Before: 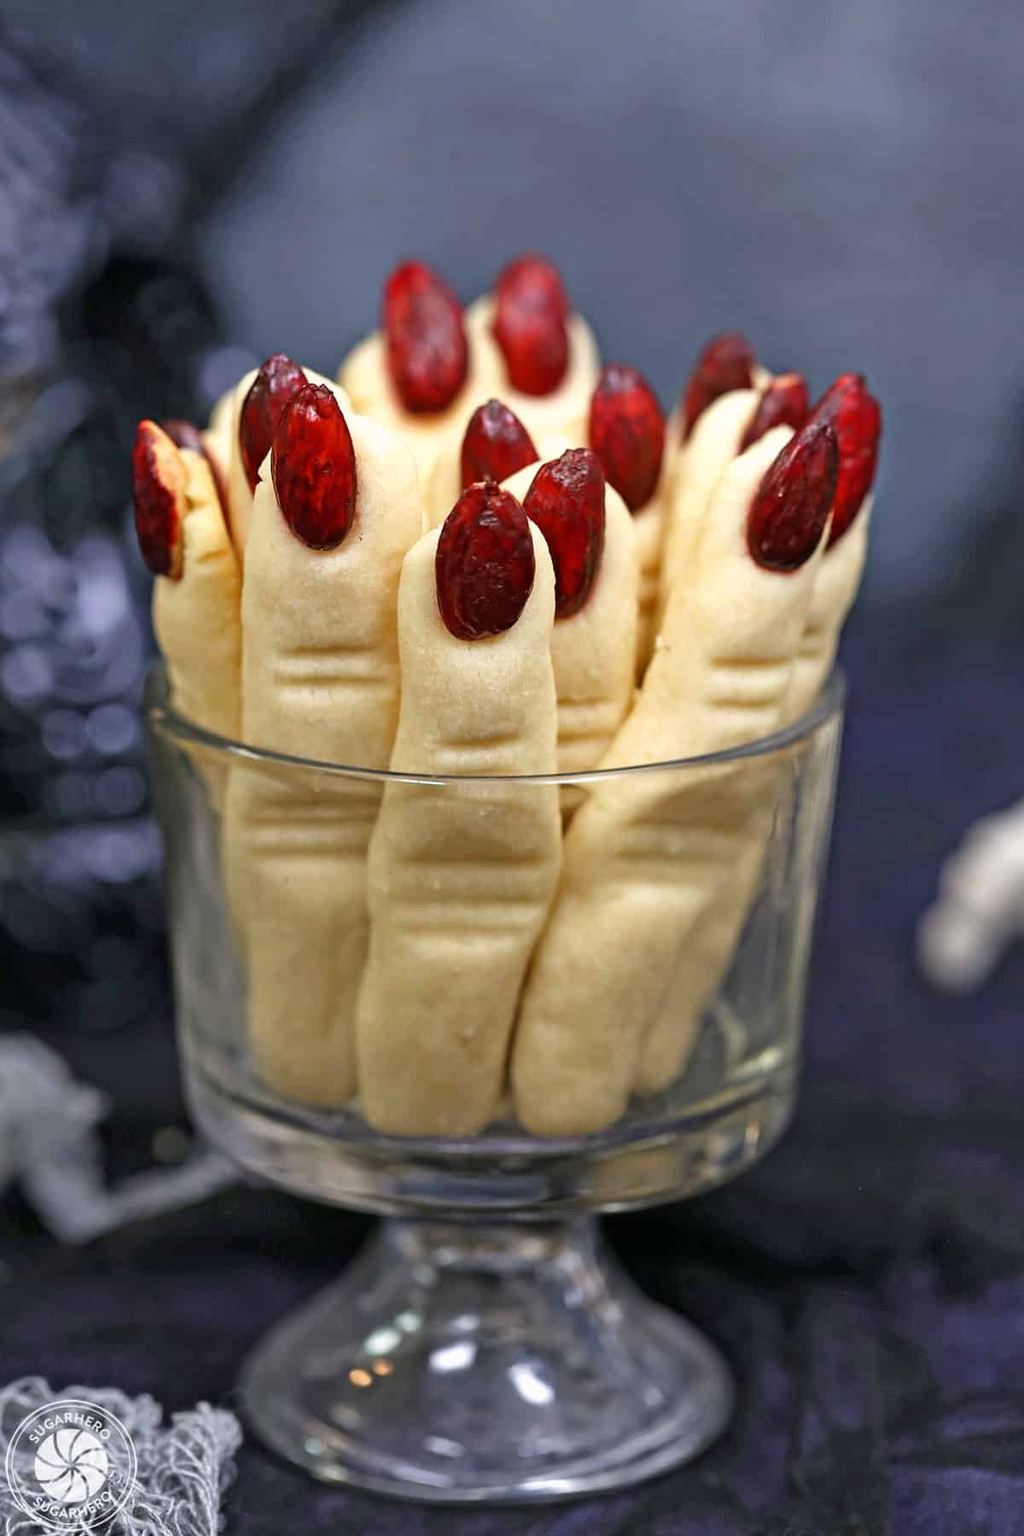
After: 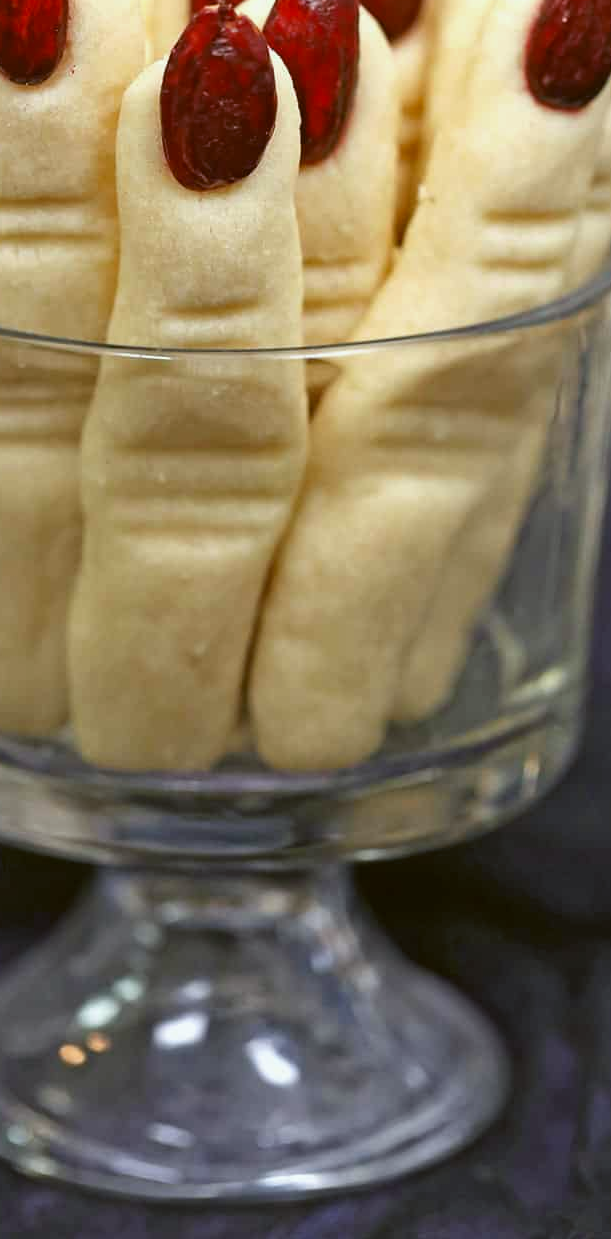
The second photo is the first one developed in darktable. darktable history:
crop and rotate: left 29.237%, top 31.152%, right 19.807%
vibrance: on, module defaults
color balance: lift [1.004, 1.002, 1.002, 0.998], gamma [1, 1.007, 1.002, 0.993], gain [1, 0.977, 1.013, 1.023], contrast -3.64%
